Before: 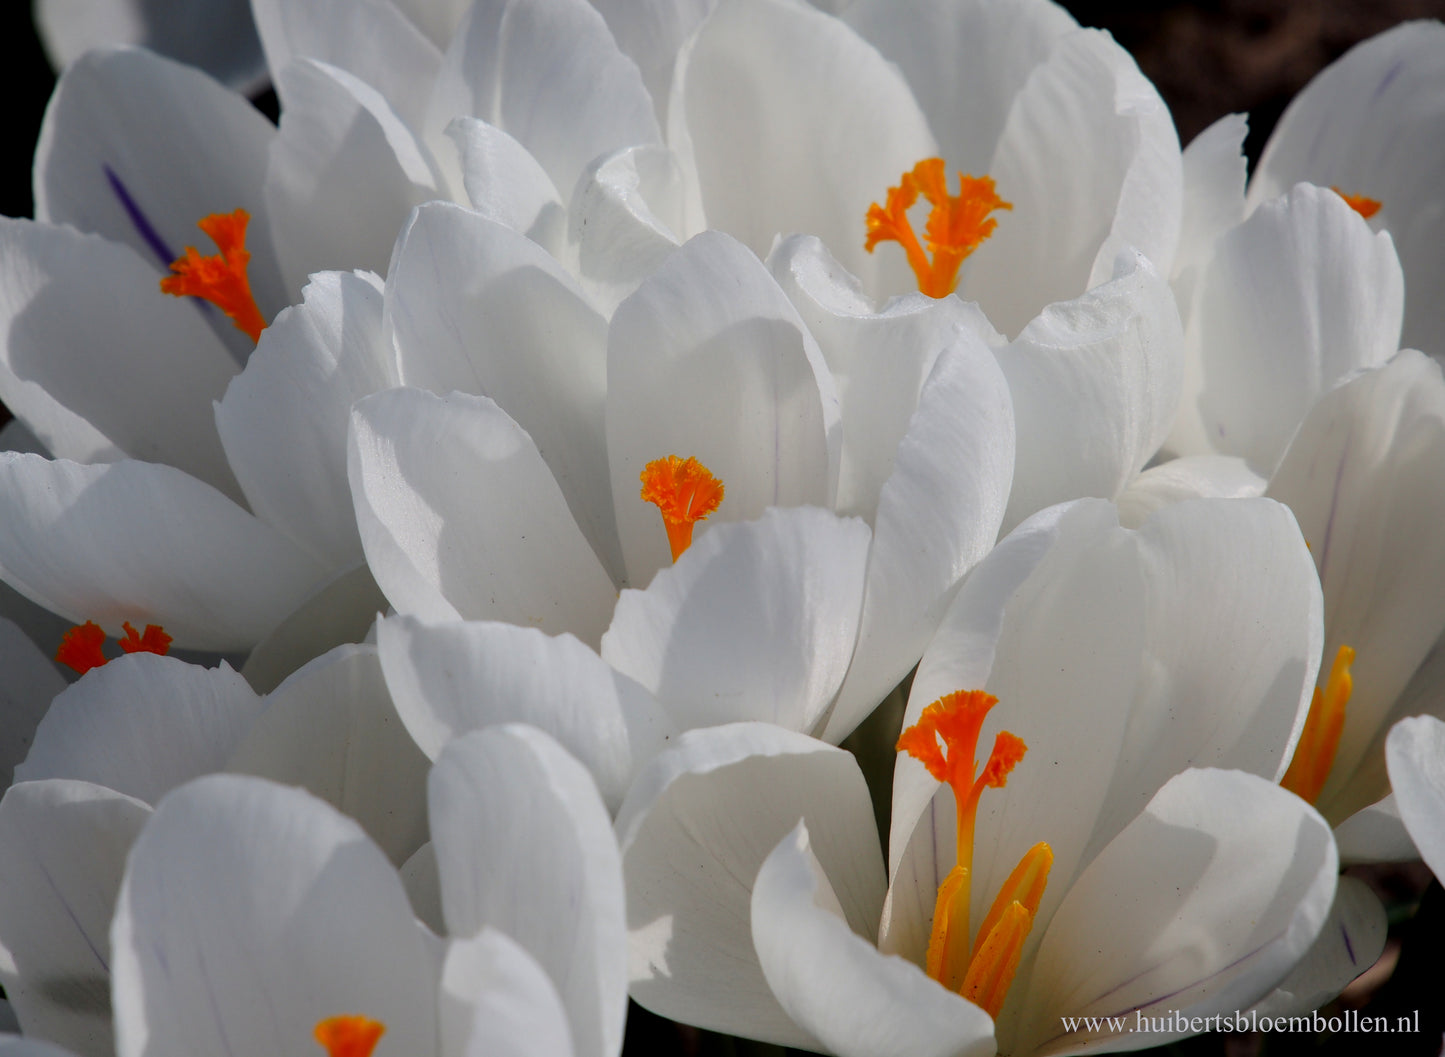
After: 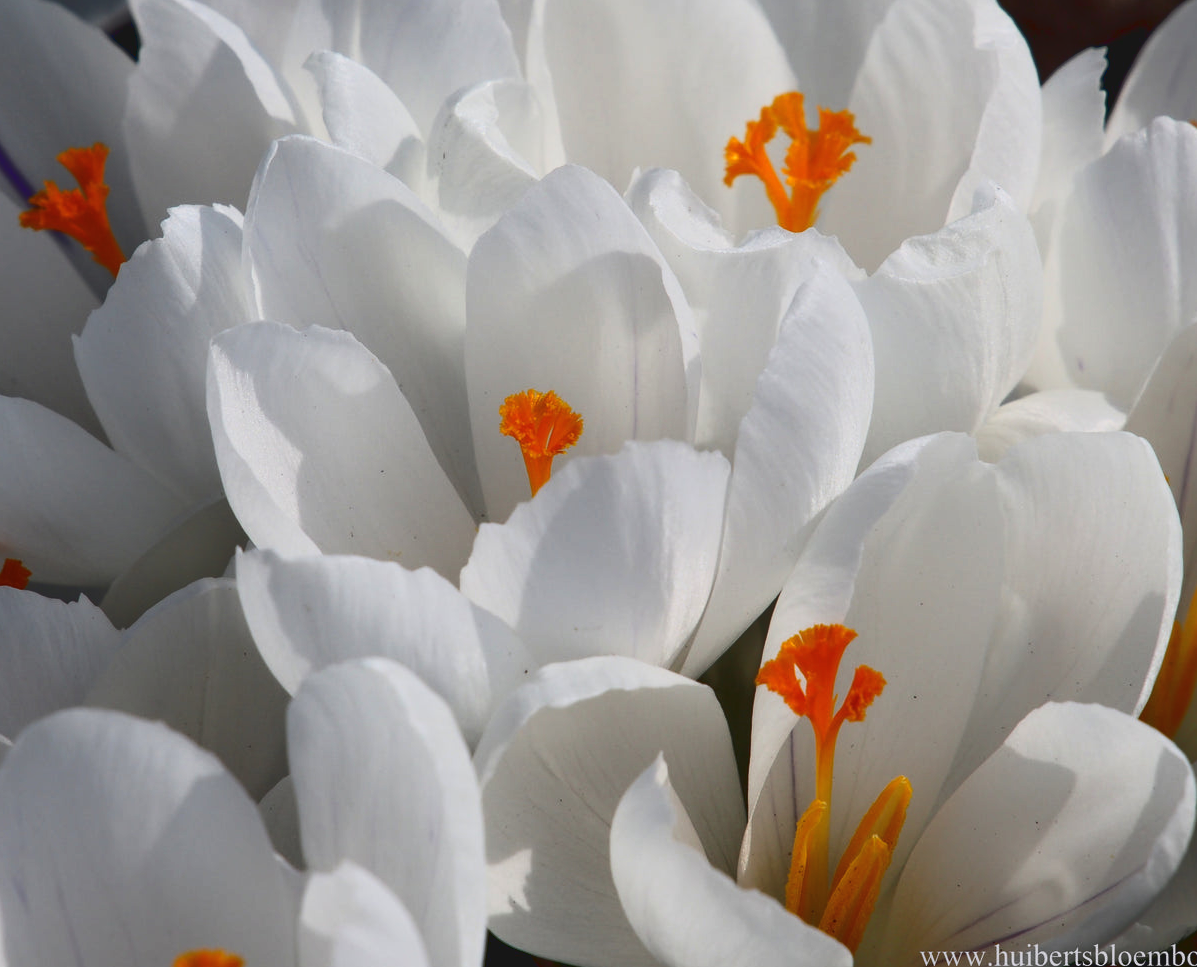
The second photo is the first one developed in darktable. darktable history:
tone equalizer: -8 EV -0.528 EV, -7 EV -0.319 EV, -6 EV -0.083 EV, -5 EV 0.413 EV, -4 EV 0.985 EV, -3 EV 0.791 EV, -2 EV -0.01 EV, -1 EV 0.14 EV, +0 EV -0.012 EV, smoothing 1
crop: left 9.807%, top 6.259%, right 7.334%, bottom 2.177%
tone curve: curves: ch0 [(0, 0.072) (0.249, 0.176) (0.518, 0.489) (0.832, 0.854) (1, 0.948)], color space Lab, linked channels, preserve colors none
